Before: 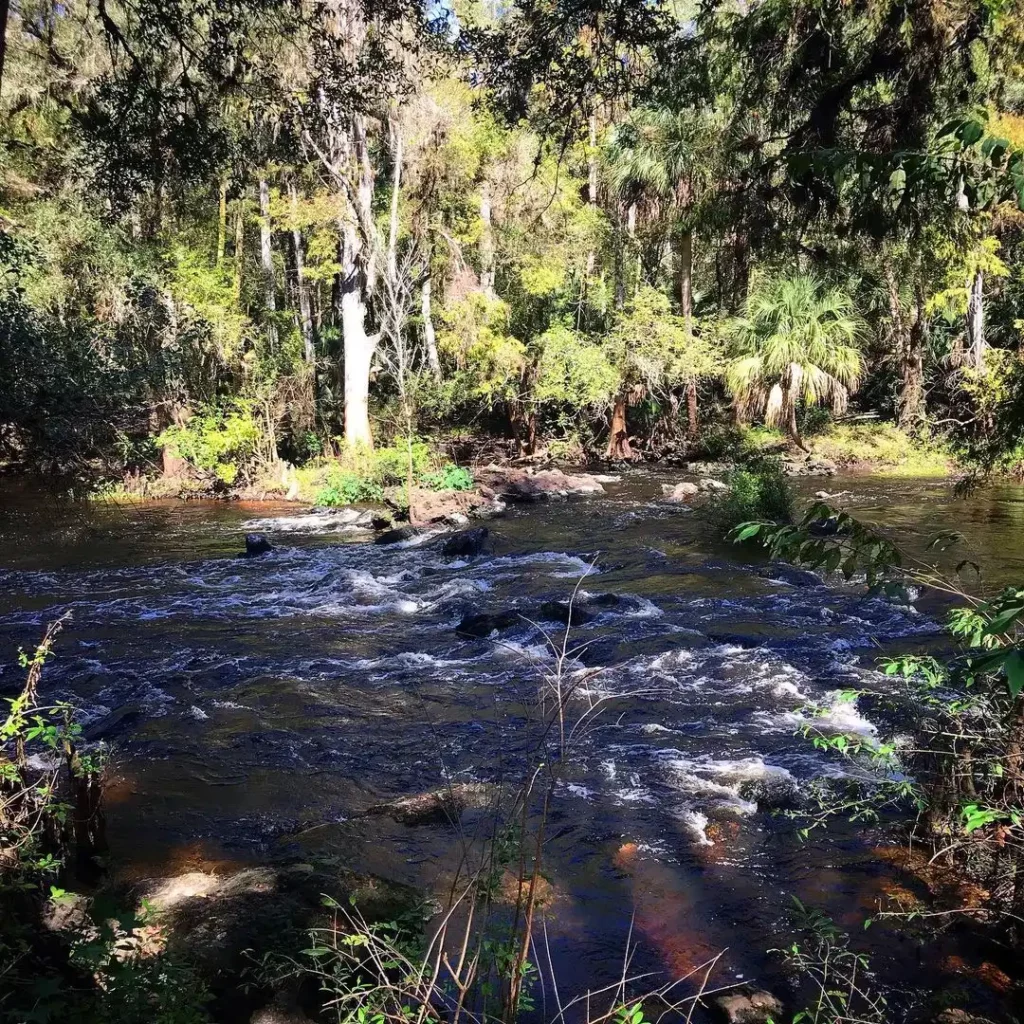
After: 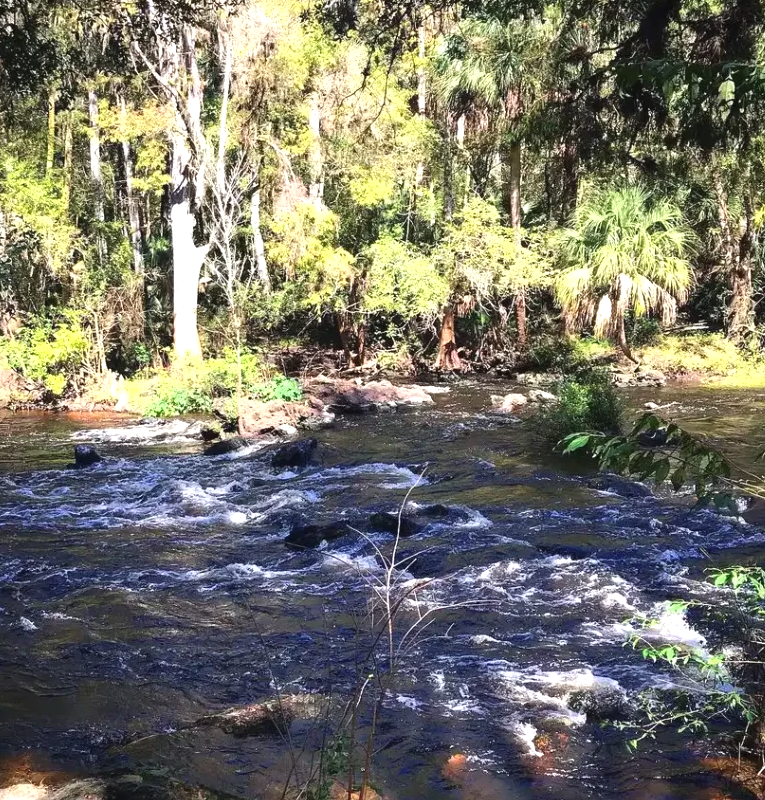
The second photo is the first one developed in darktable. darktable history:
exposure: black level correction -0.002, exposure 0.544 EV, compensate exposure bias true, compensate highlight preservation false
crop: left 16.712%, top 8.715%, right 8.232%, bottom 12.559%
